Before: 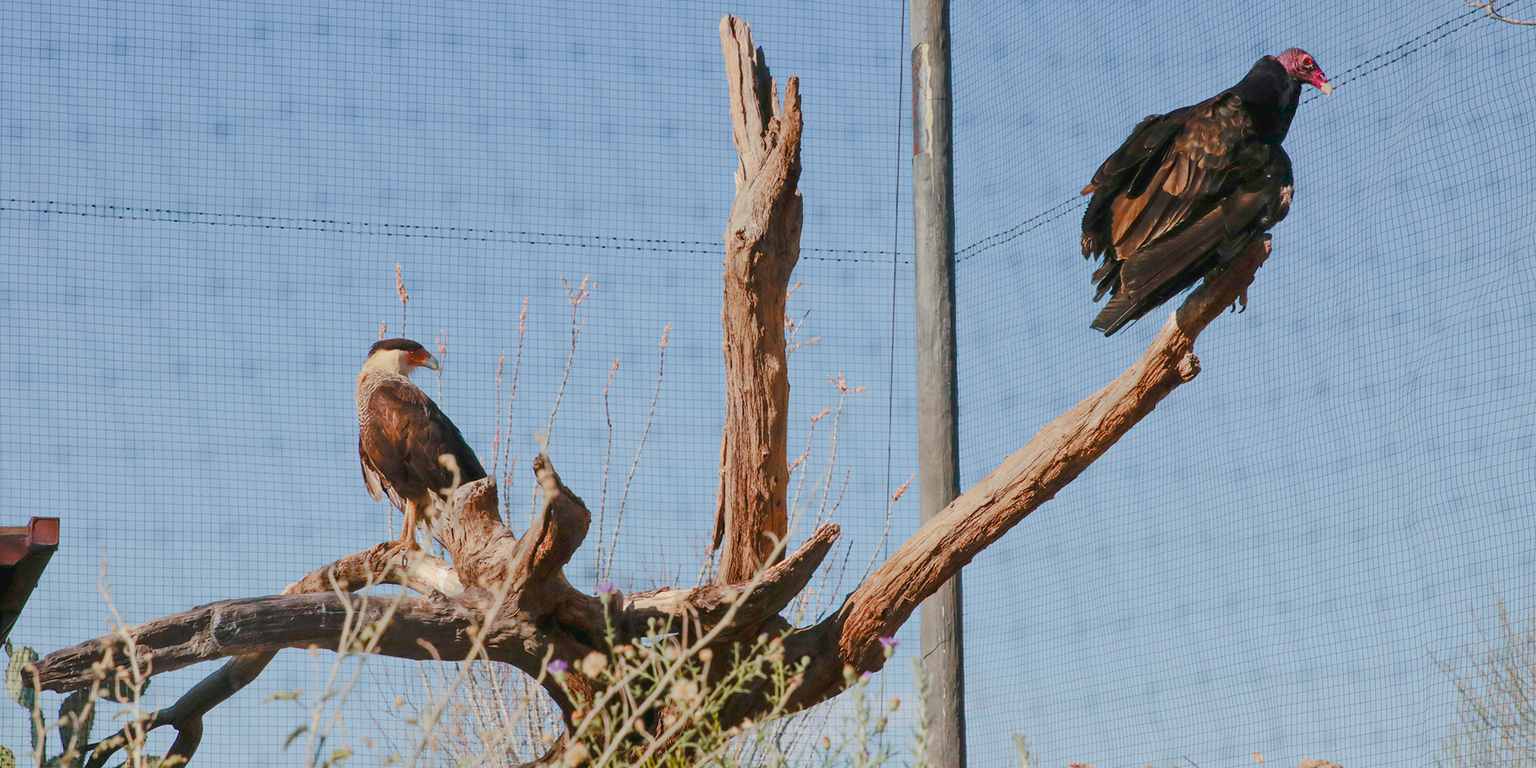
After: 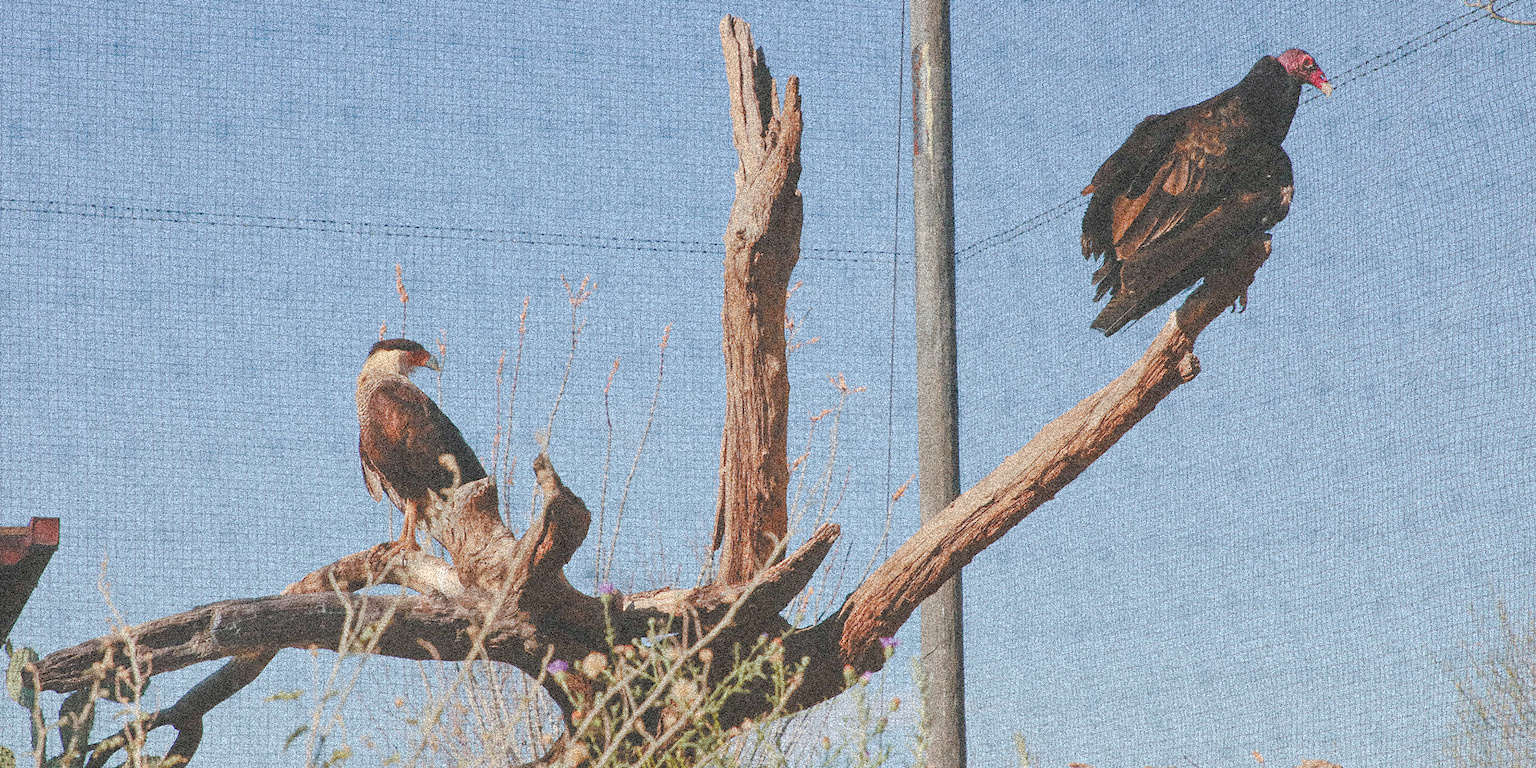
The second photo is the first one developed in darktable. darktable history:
shadows and highlights: shadows 62.66, white point adjustment 0.37, highlights -34.44, compress 83.82%
grain: coarseness 3.75 ISO, strength 100%, mid-tones bias 0%
exposure: black level correction -0.041, exposure 0.064 EV, compensate highlight preservation false
